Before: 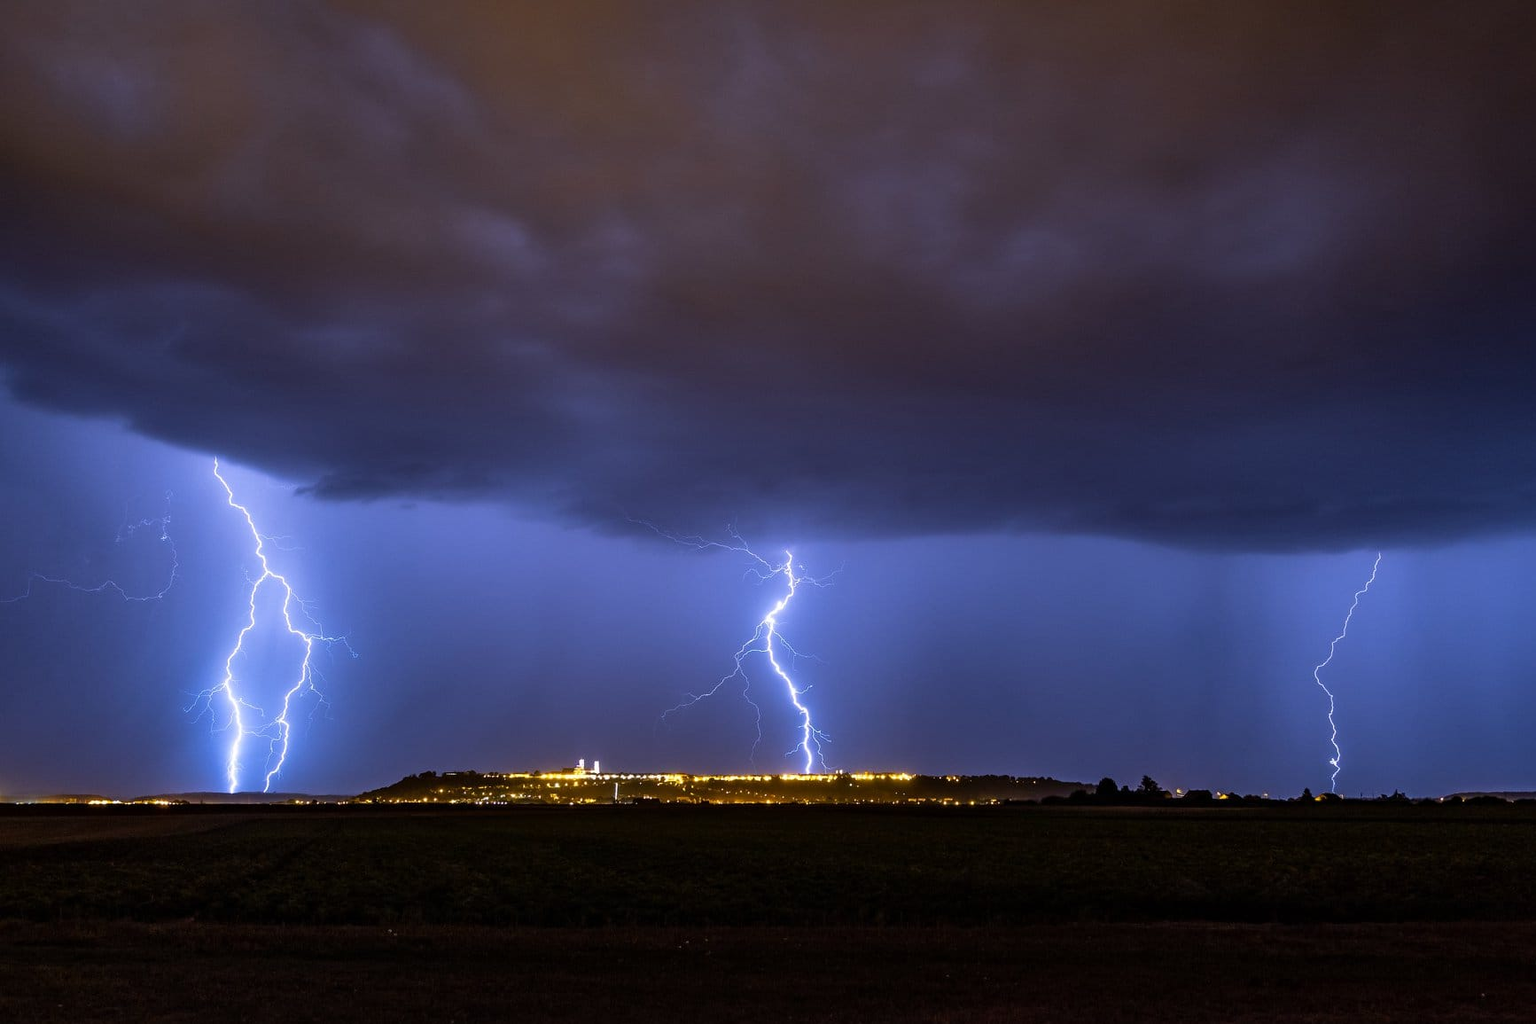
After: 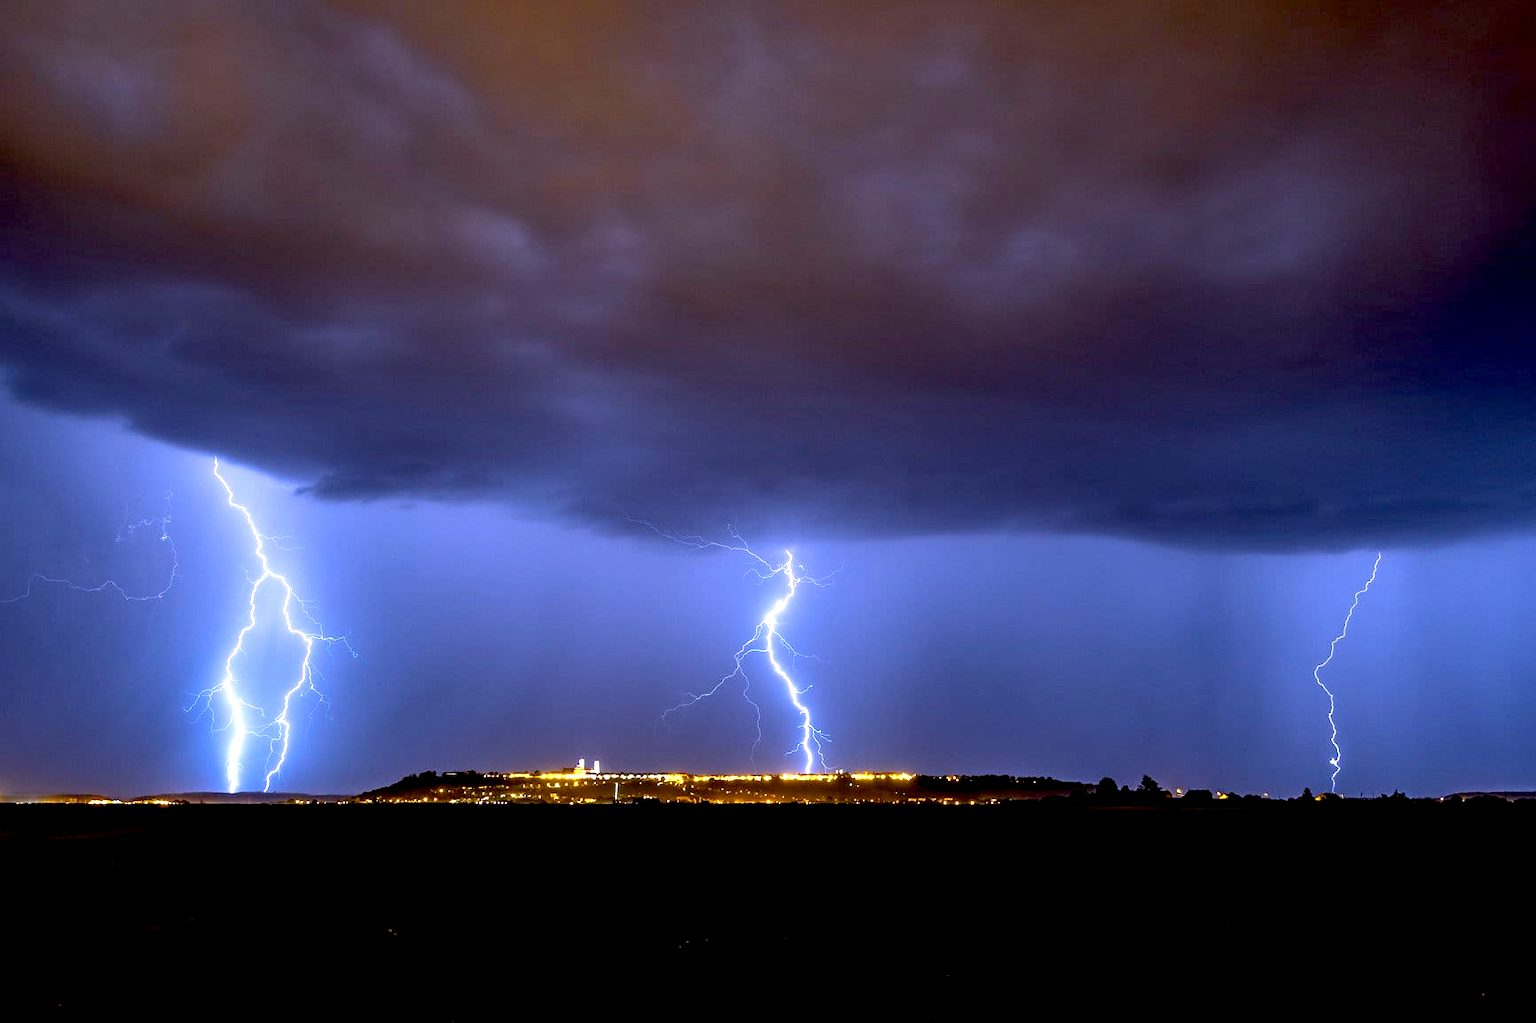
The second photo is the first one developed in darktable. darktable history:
exposure: black level correction 0.012, exposure 0.698 EV, compensate highlight preservation false
color zones: curves: ch1 [(0, 0.525) (0.143, 0.556) (0.286, 0.52) (0.429, 0.5) (0.571, 0.5) (0.714, 0.5) (0.857, 0.503) (1, 0.525)]
